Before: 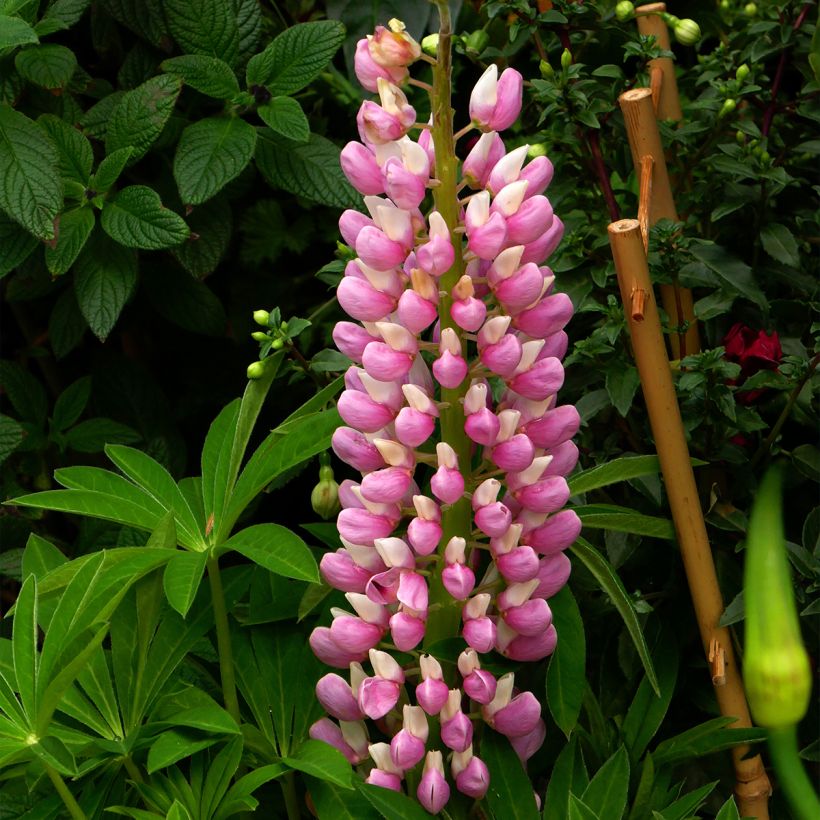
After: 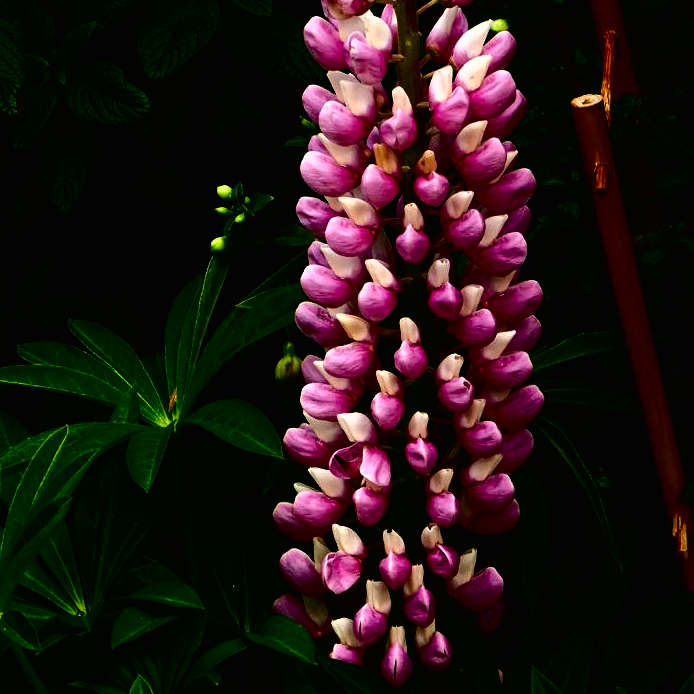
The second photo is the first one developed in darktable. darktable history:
base curve: curves: ch0 [(0, 0.02) (0.083, 0.036) (1, 1)], preserve colors none
shadows and highlights: shadows 29.4, highlights -29.18, low approximation 0.01, soften with gaussian
tone curve: curves: ch0 [(0, 0) (0.003, 0.008) (0.011, 0.008) (0.025, 0.008) (0.044, 0.008) (0.069, 0.006) (0.1, 0.006) (0.136, 0.006) (0.177, 0.008) (0.224, 0.012) (0.277, 0.026) (0.335, 0.083) (0.399, 0.165) (0.468, 0.292) (0.543, 0.416) (0.623, 0.535) (0.709, 0.692) (0.801, 0.853) (0.898, 0.981) (1, 1)], color space Lab, independent channels
crop and rotate: left 4.629%, top 15.267%, right 10.662%
